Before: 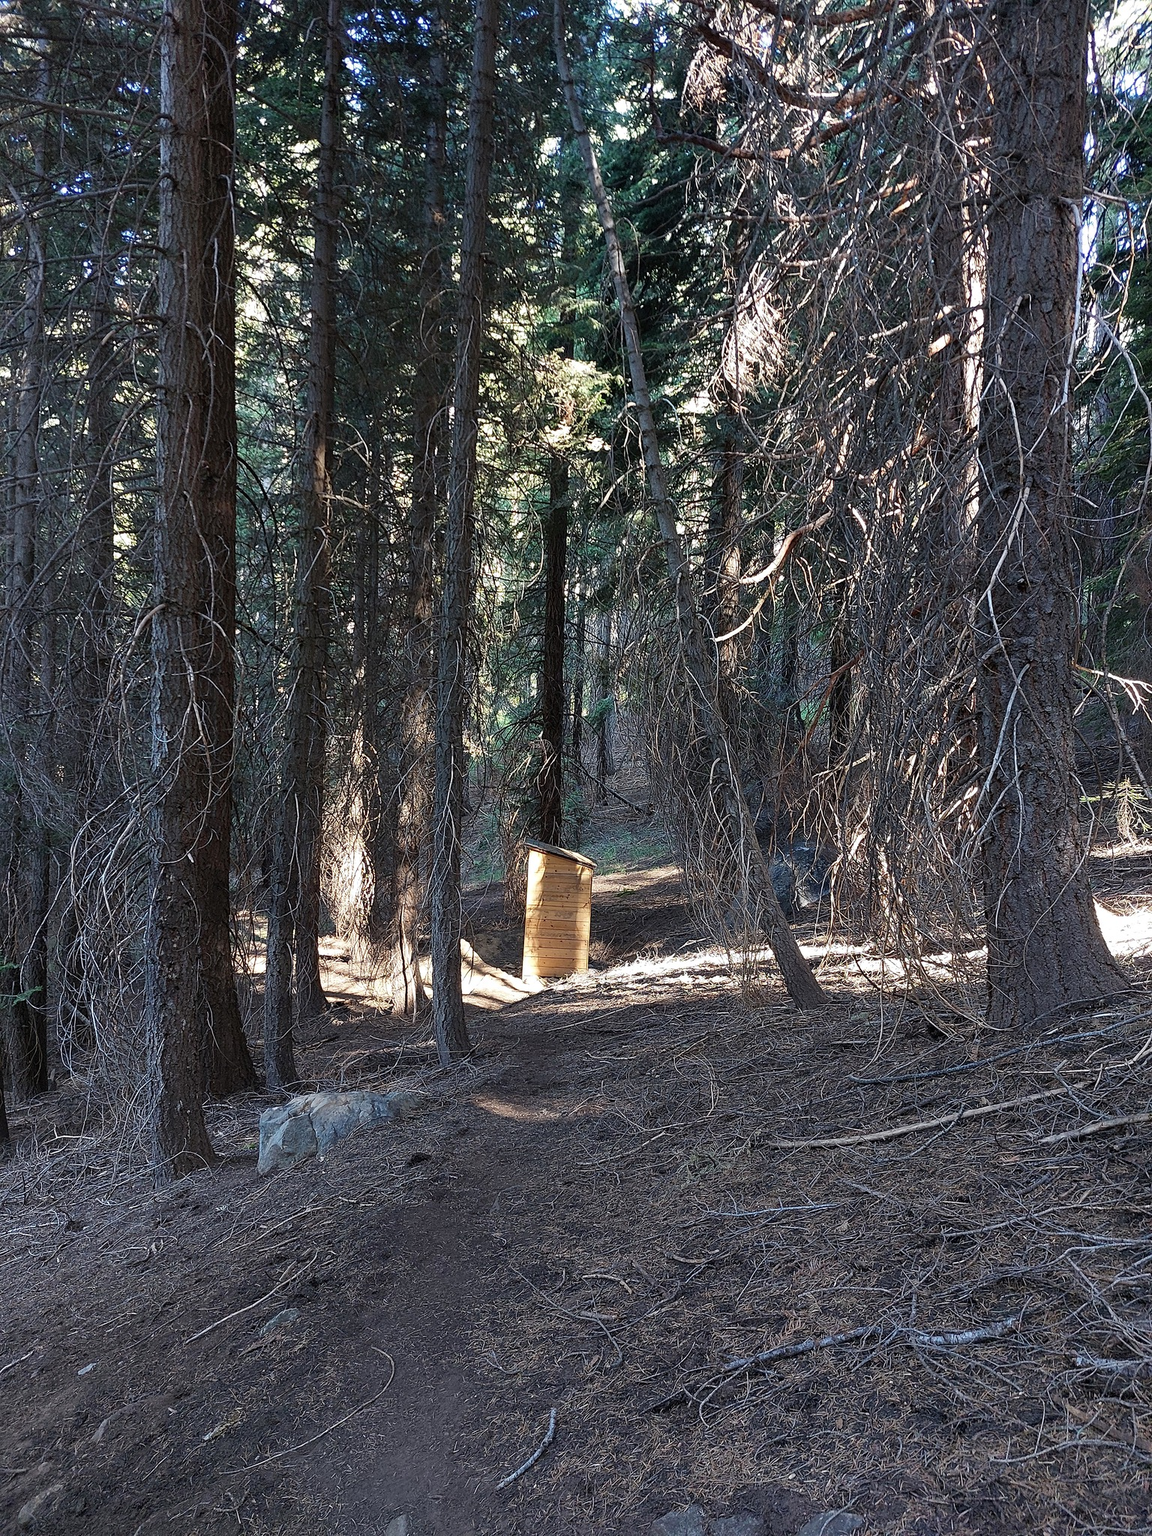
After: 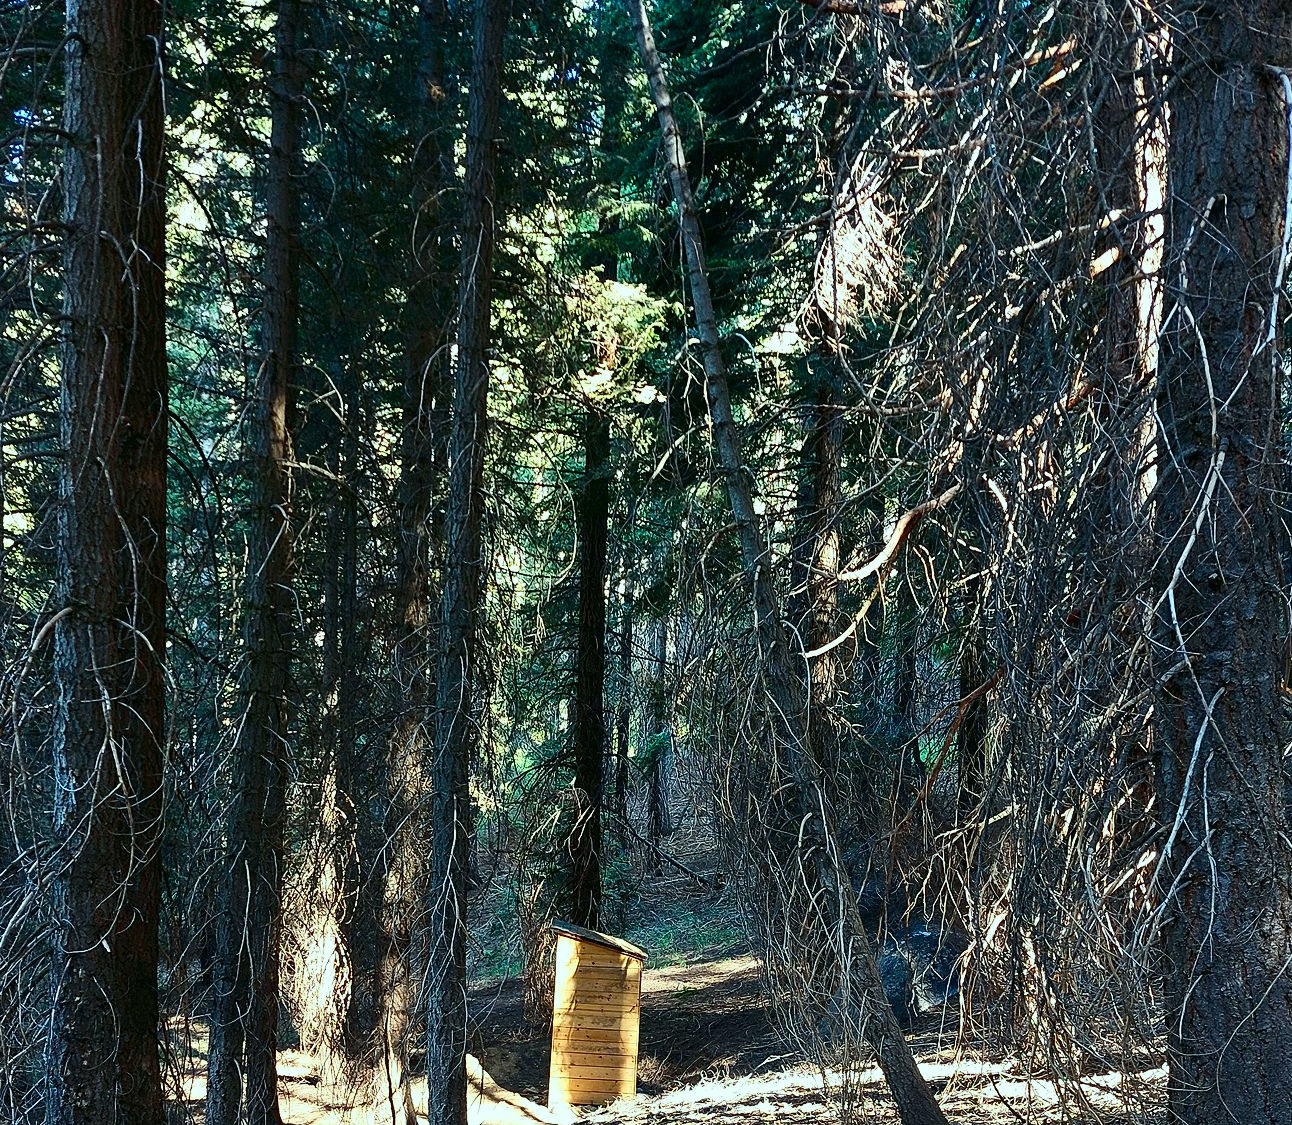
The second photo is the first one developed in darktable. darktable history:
levels: mode automatic, levels [0.031, 0.5, 0.969]
contrast brightness saturation: contrast 0.285
crop and rotate: left 9.692%, top 9.705%, right 6.154%, bottom 35.345%
color correction: highlights a* -7.39, highlights b* 1.09, shadows a* -3.17, saturation 1.41
